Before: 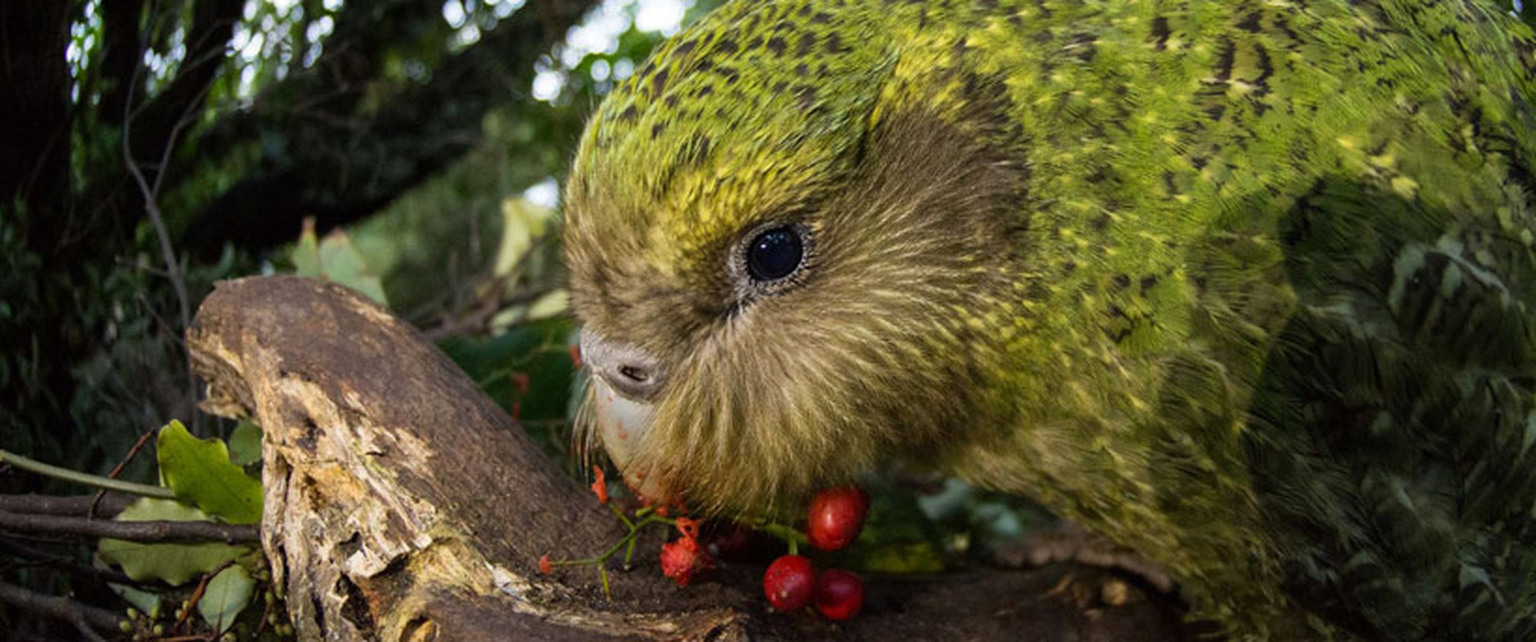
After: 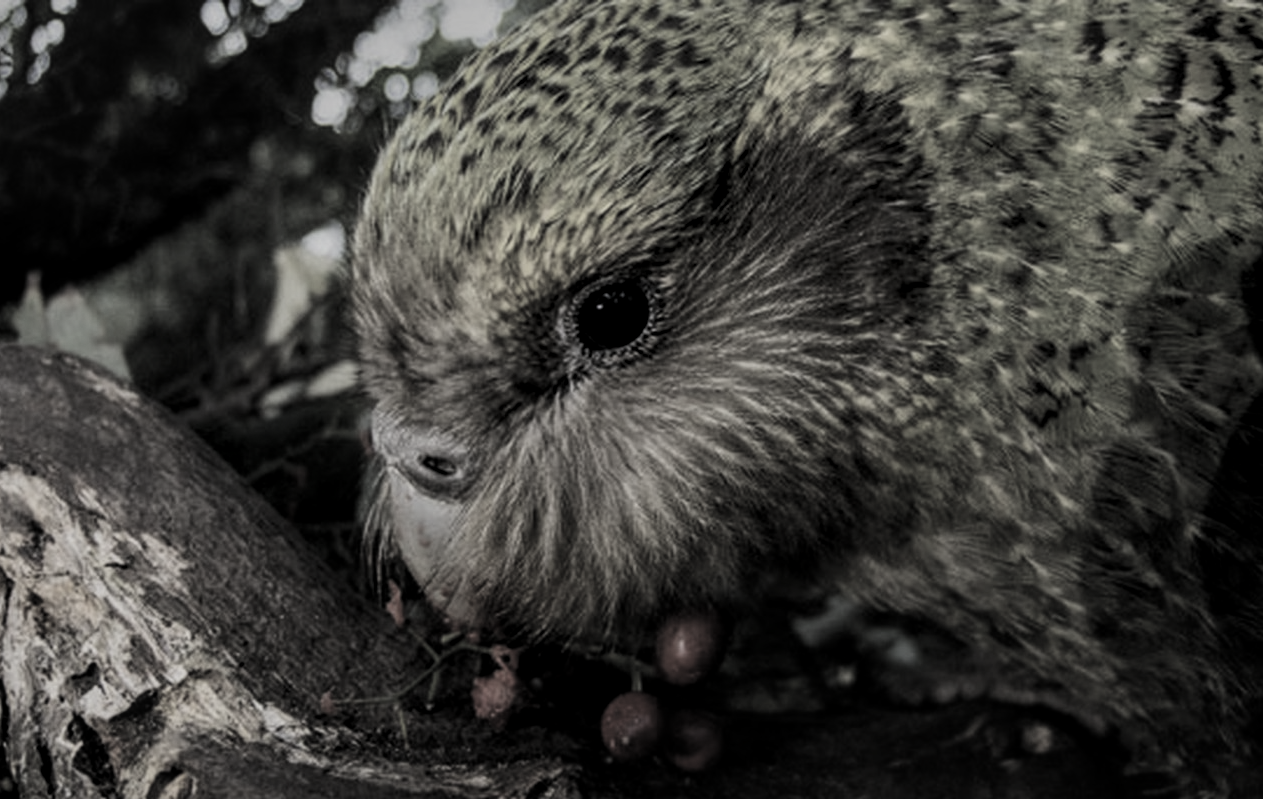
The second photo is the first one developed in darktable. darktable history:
contrast brightness saturation: contrast 0.2, brightness 0.16, saturation 0.22
local contrast: highlights 61%, detail 143%, midtone range 0.428
crop and rotate: left 18.442%, right 15.508%
tone equalizer: -8 EV -2 EV, -7 EV -2 EV, -6 EV -2 EV, -5 EV -2 EV, -4 EV -2 EV, -3 EV -2 EV, -2 EV -2 EV, -1 EV -1.63 EV, +0 EV -2 EV
filmic rgb: black relative exposure -7.65 EV, white relative exposure 4.56 EV, hardness 3.61, color science v6 (2022)
color correction: saturation 0.2
rgb levels: levels [[0.01, 0.419, 0.839], [0, 0.5, 1], [0, 0.5, 1]]
exposure: black level correction -0.062, exposure -0.05 EV, compensate highlight preservation false
